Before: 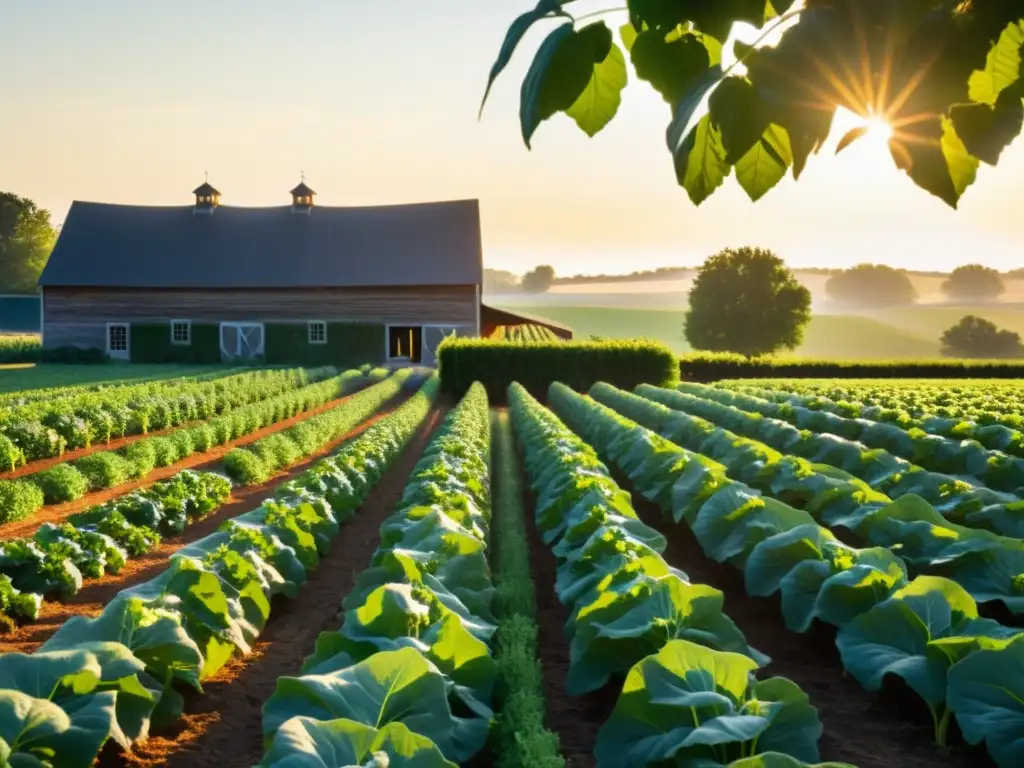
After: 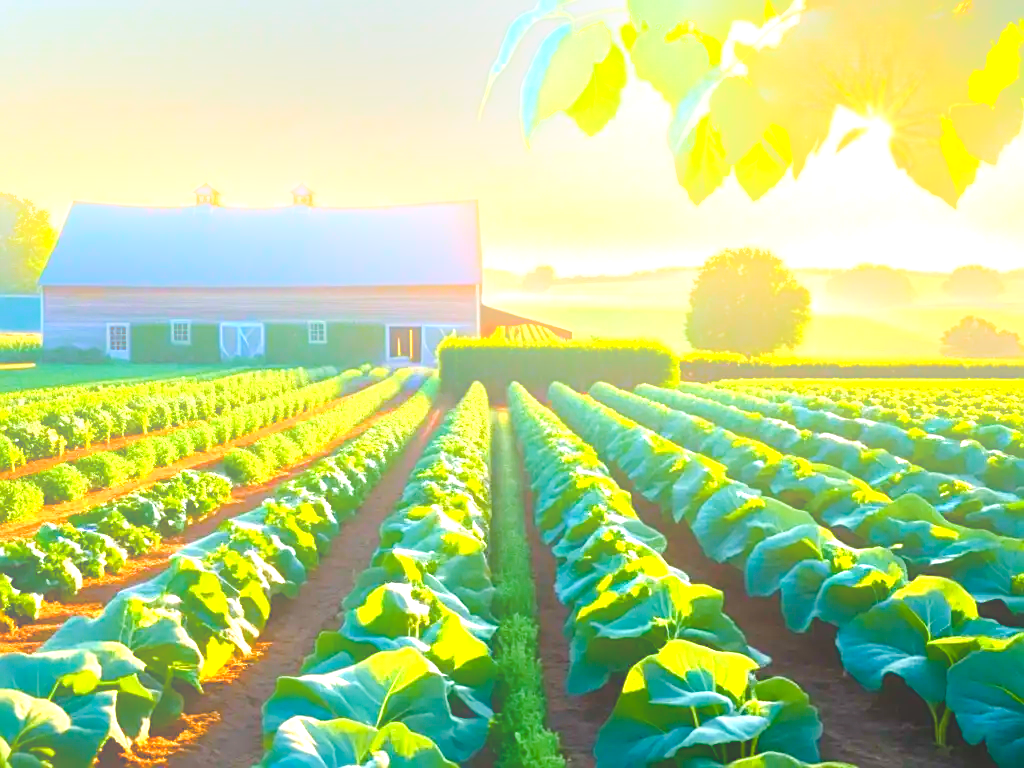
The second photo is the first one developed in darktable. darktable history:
bloom: size 40%
sharpen: on, module defaults
exposure: black level correction 0, exposure 0.7 EV, compensate exposure bias true, compensate highlight preservation false
color balance rgb: linear chroma grading › shadows -2.2%, linear chroma grading › highlights -15%, linear chroma grading › global chroma -10%, linear chroma grading › mid-tones -10%, perceptual saturation grading › global saturation 45%, perceptual saturation grading › highlights -50%, perceptual saturation grading › shadows 30%, perceptual brilliance grading › global brilliance 18%, global vibrance 45%
